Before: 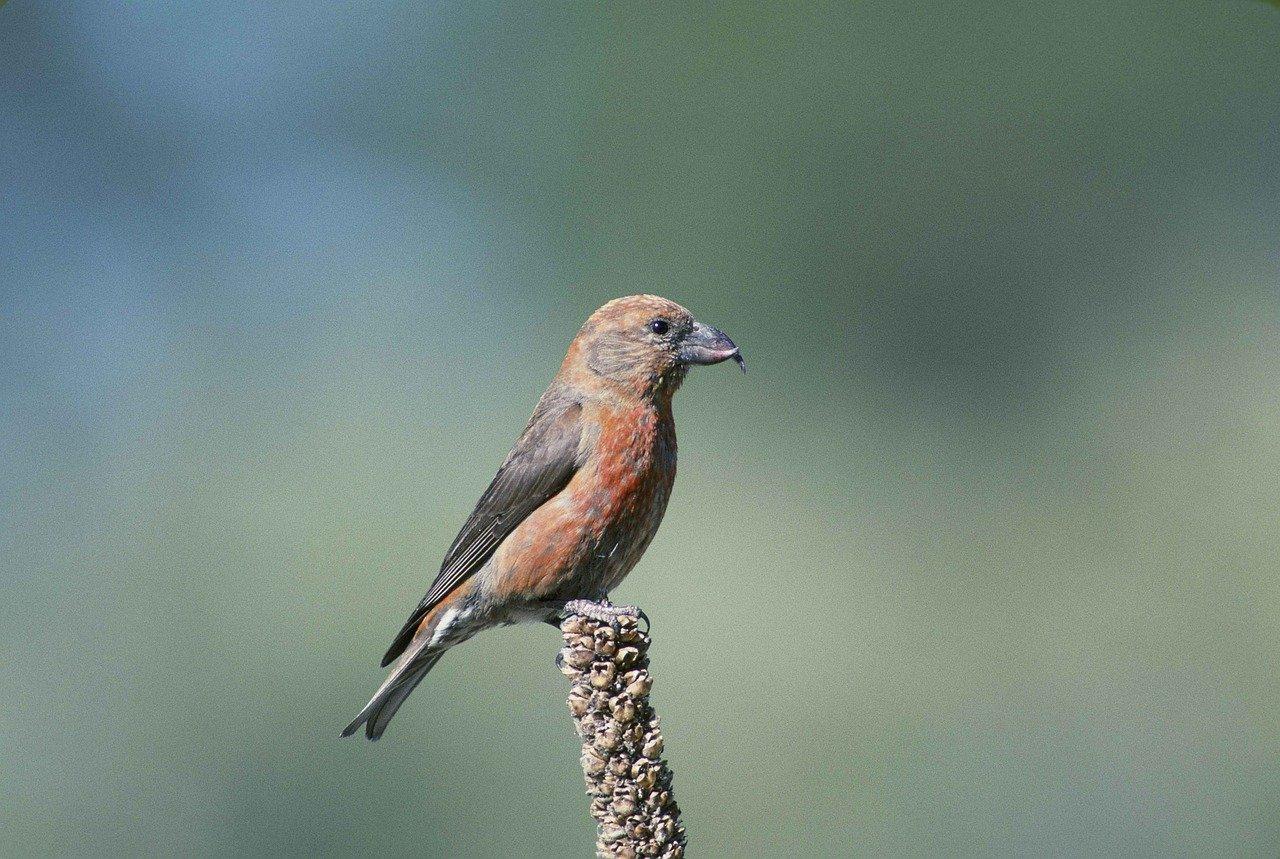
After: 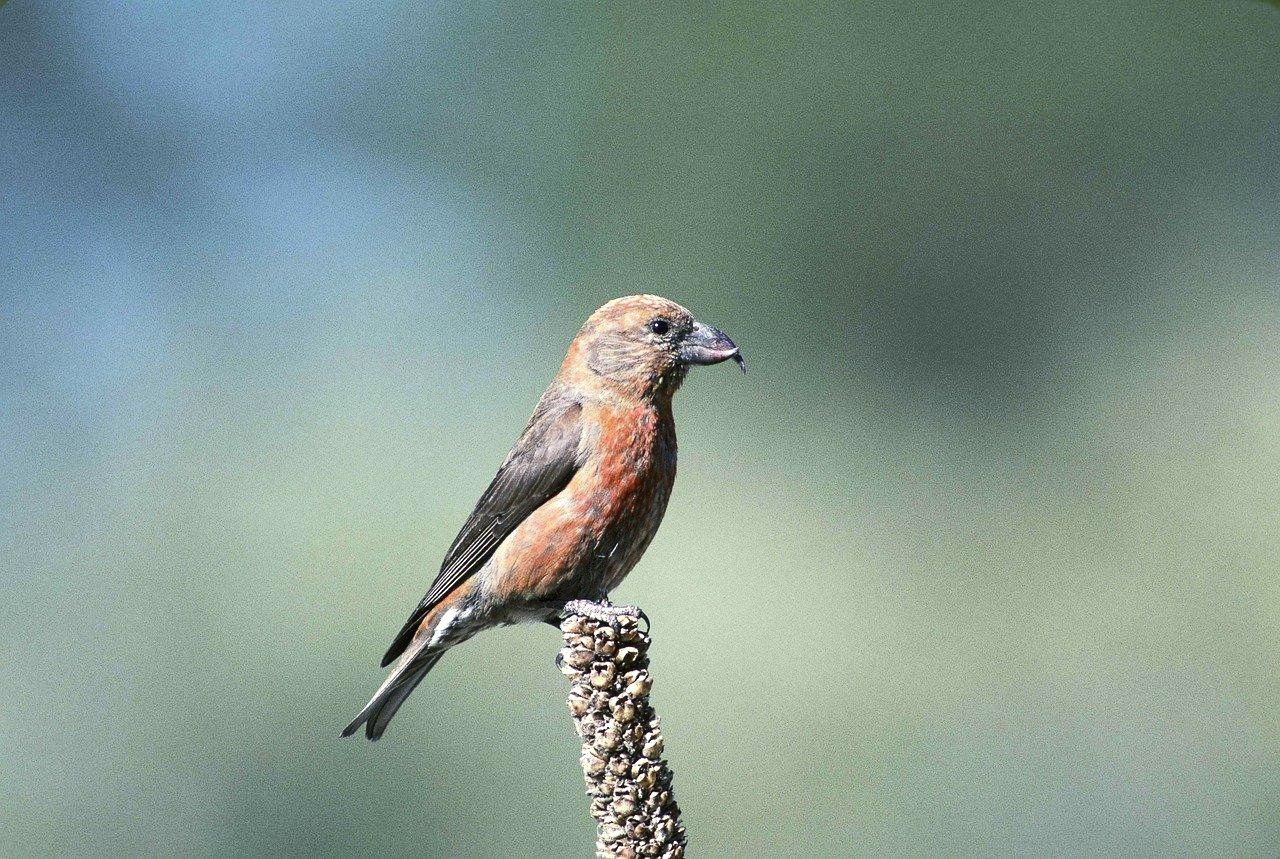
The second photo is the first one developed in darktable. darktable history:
tone equalizer: -8 EV -0.719 EV, -7 EV -0.708 EV, -6 EV -0.566 EV, -5 EV -0.373 EV, -3 EV 0.397 EV, -2 EV 0.6 EV, -1 EV 0.68 EV, +0 EV 0.73 EV, edges refinement/feathering 500, mask exposure compensation -1.57 EV, preserve details no
